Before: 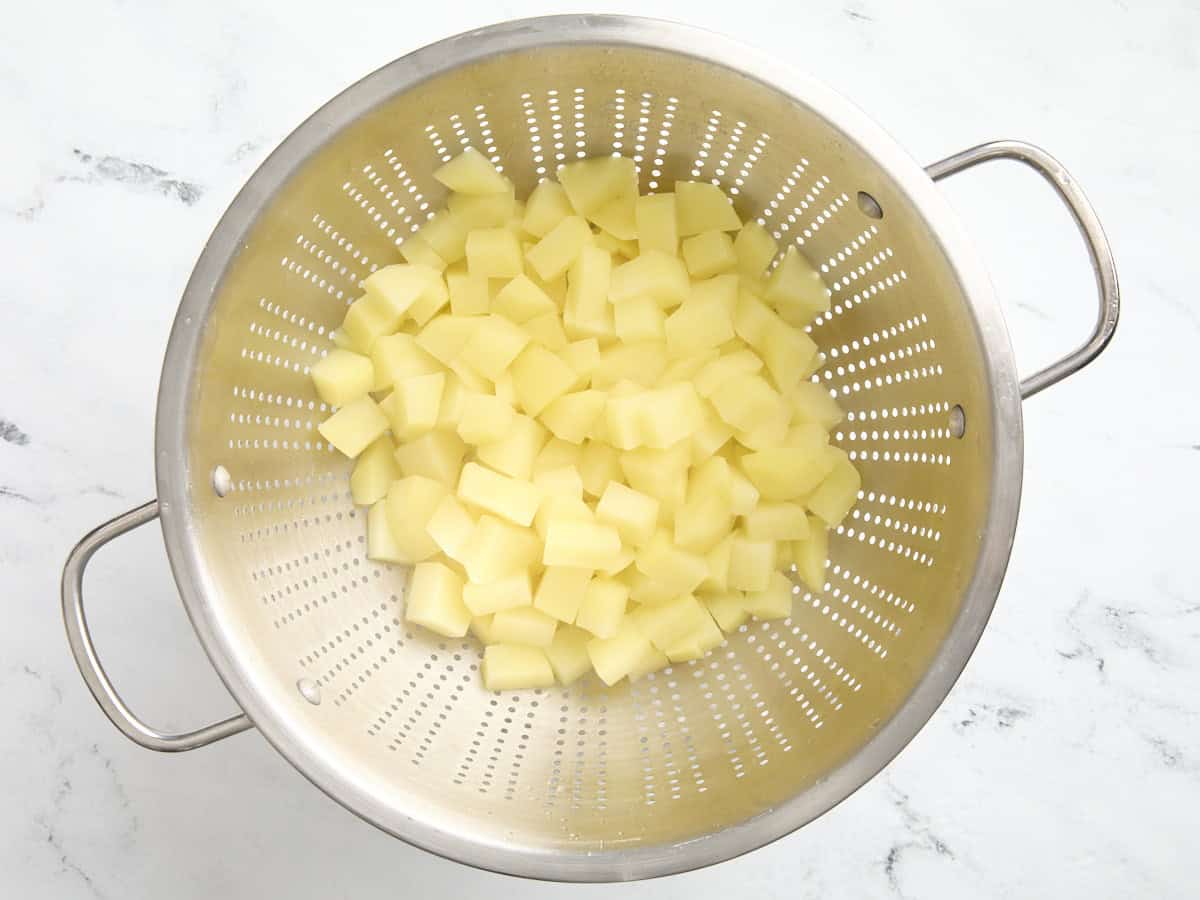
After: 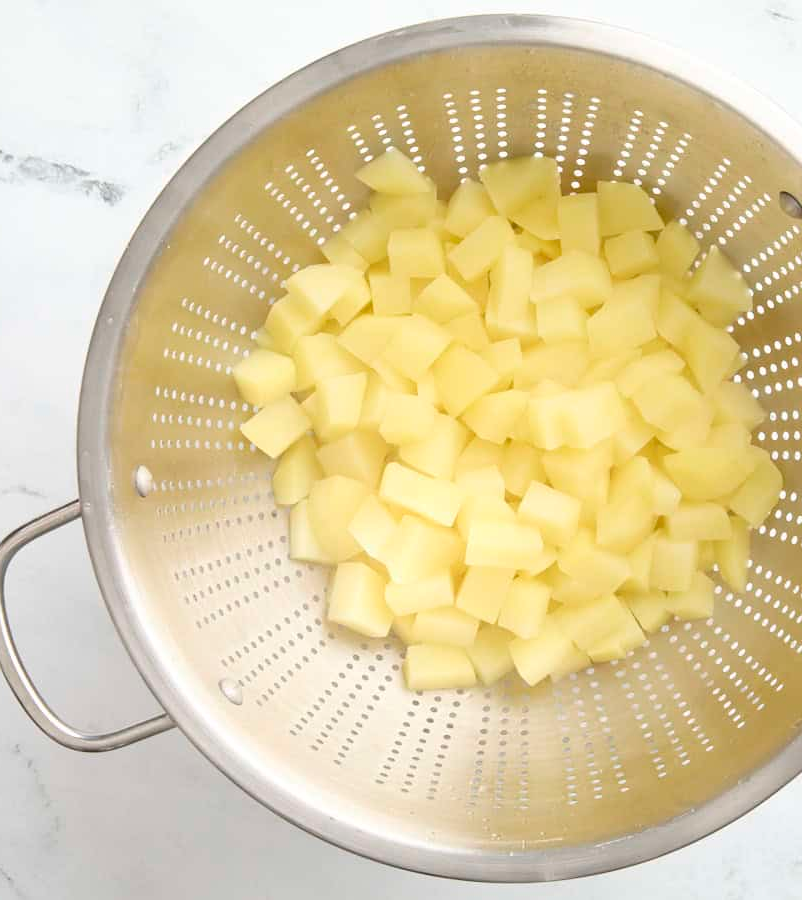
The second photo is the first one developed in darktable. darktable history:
crop and rotate: left 6.573%, right 26.564%
